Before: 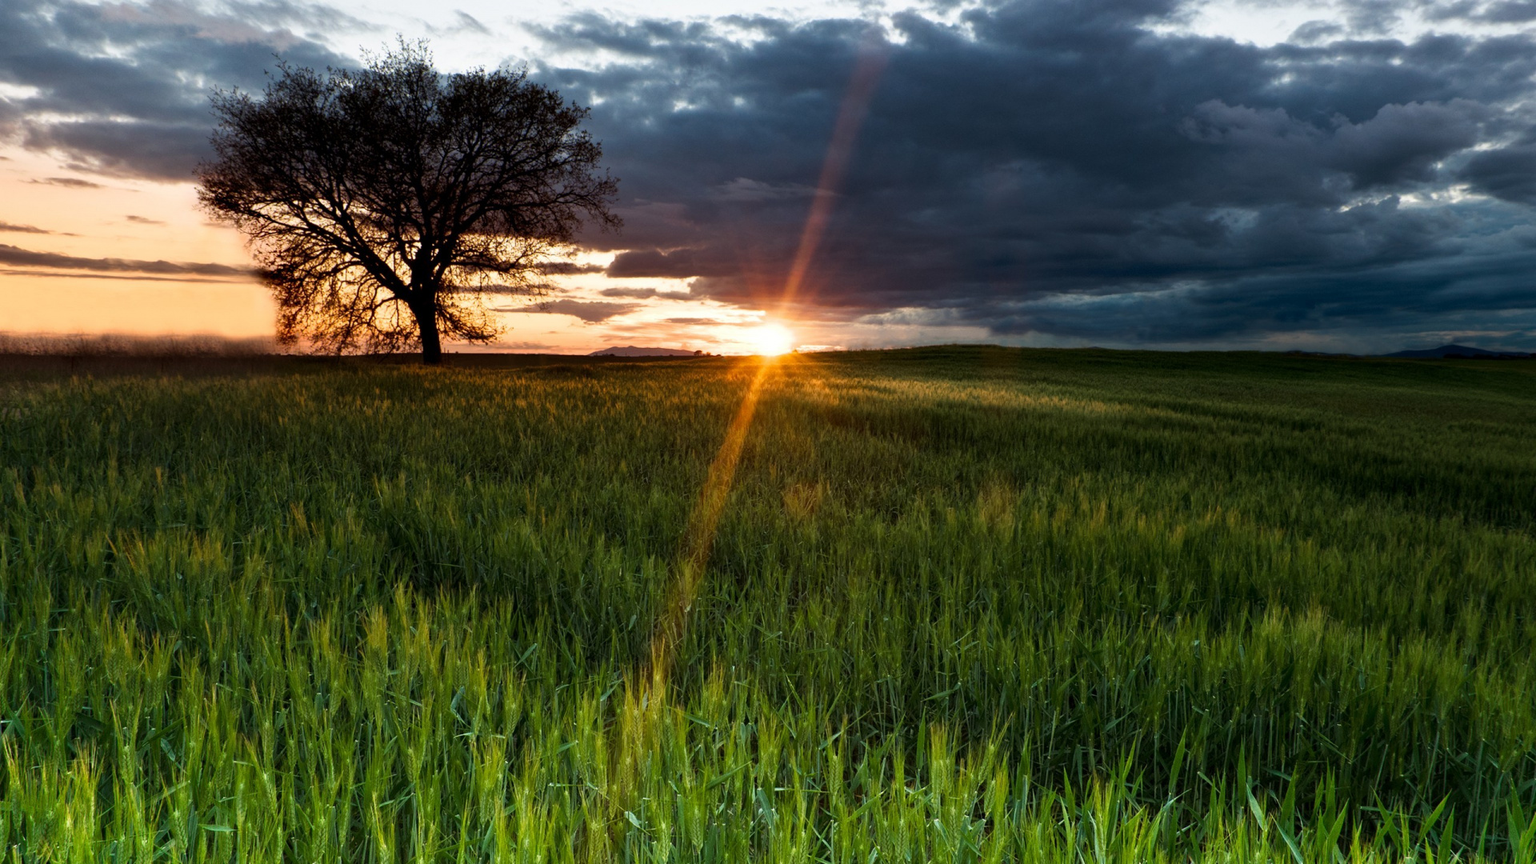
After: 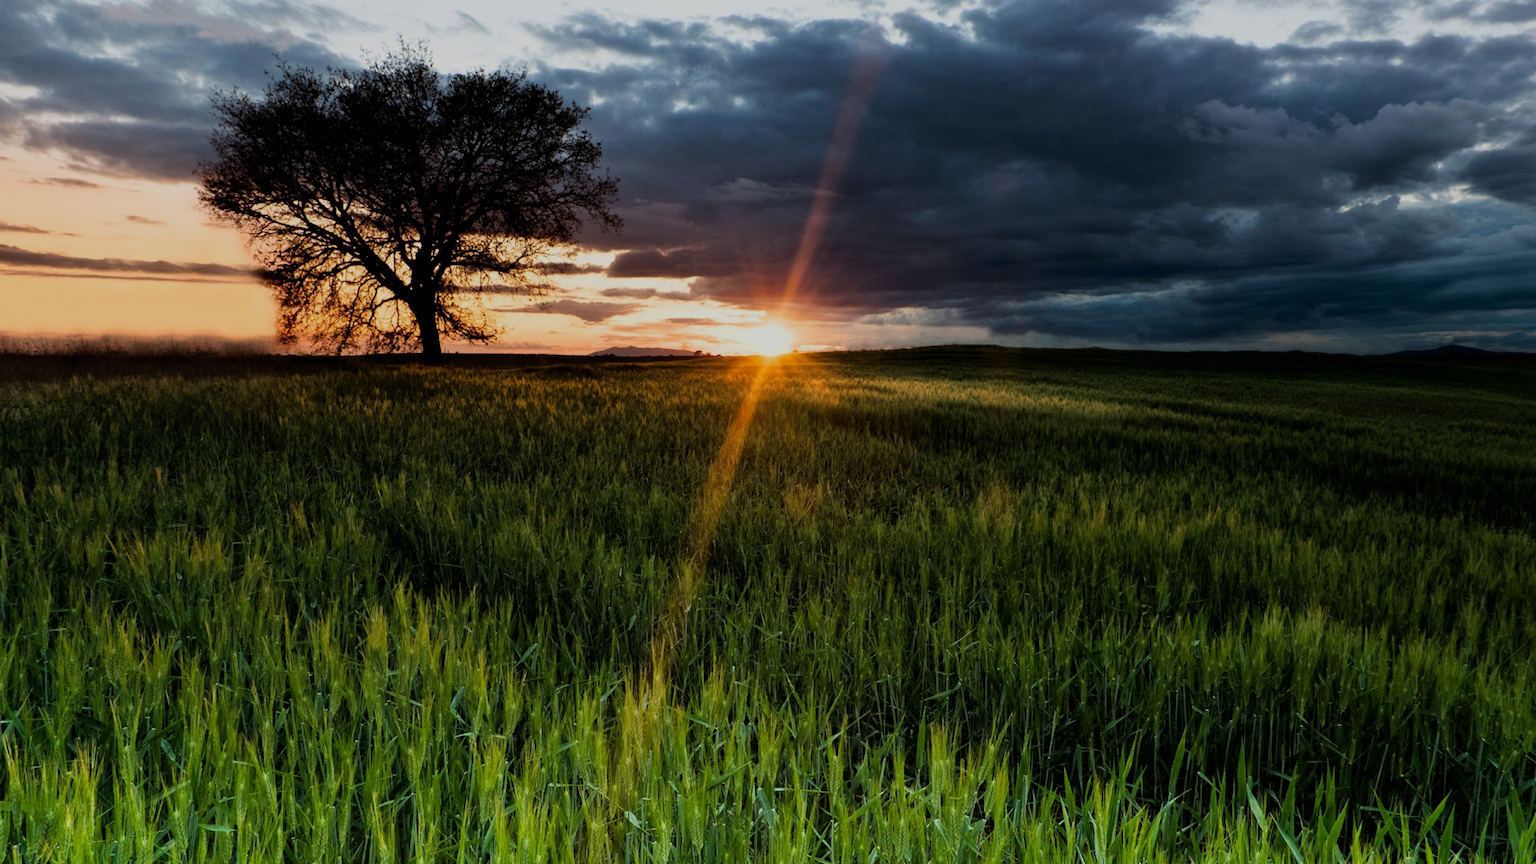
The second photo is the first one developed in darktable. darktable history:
filmic rgb: black relative exposure -7.65 EV, white relative exposure 4.56 EV, hardness 3.61, color science v6 (2022)
exposure: exposure -0.157 EV, compensate highlight preservation false
